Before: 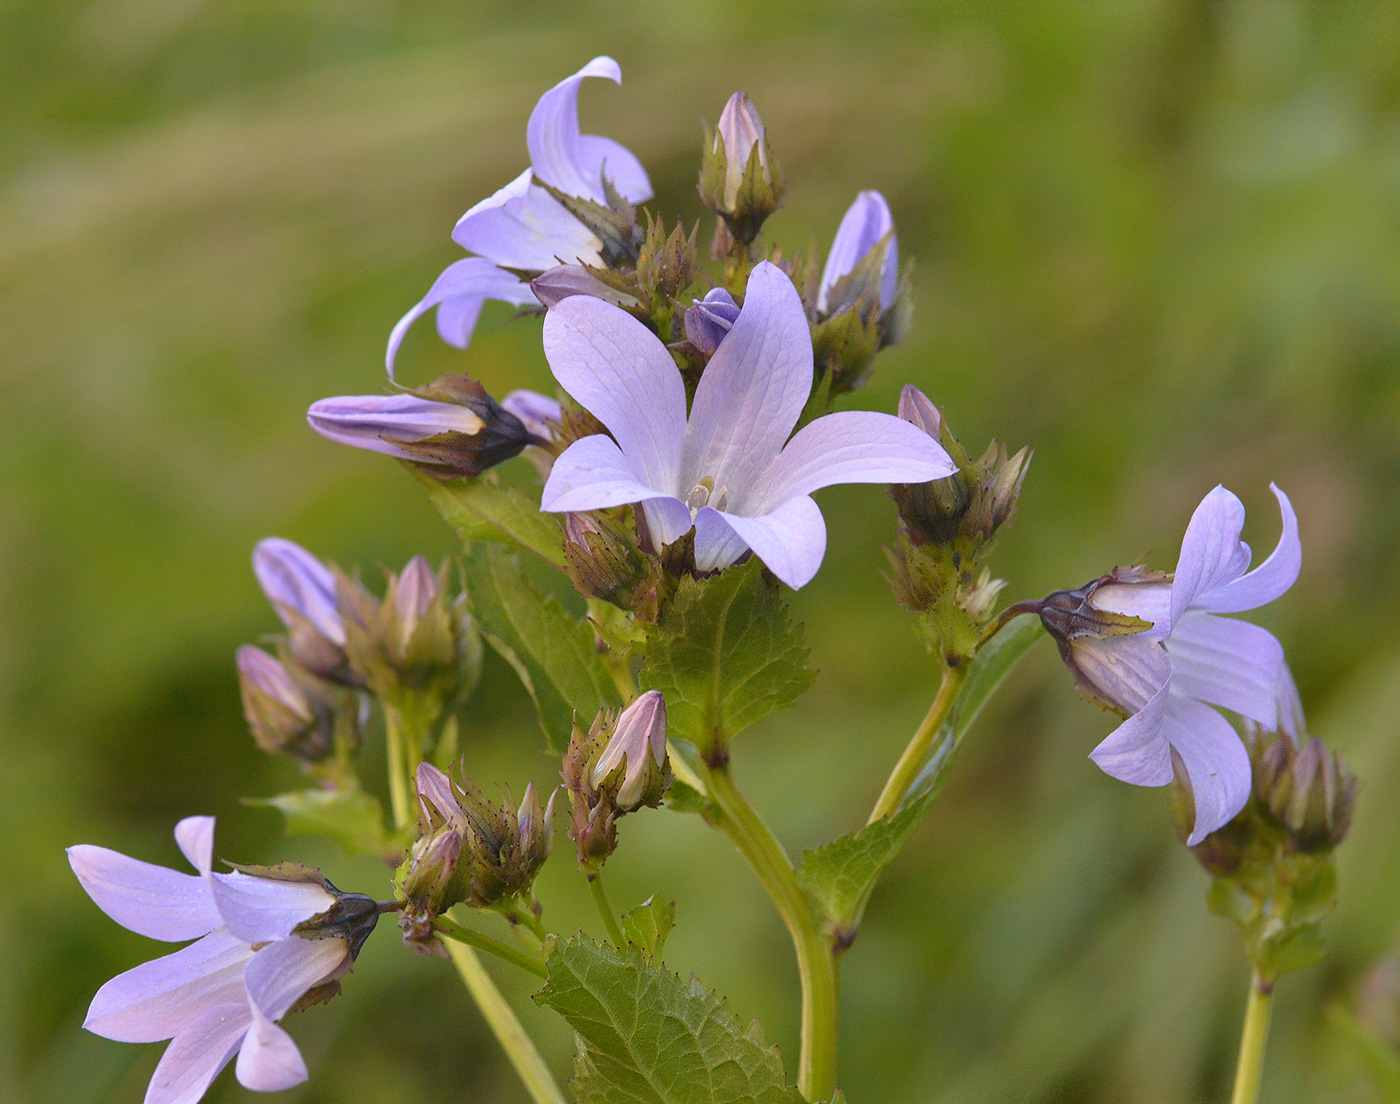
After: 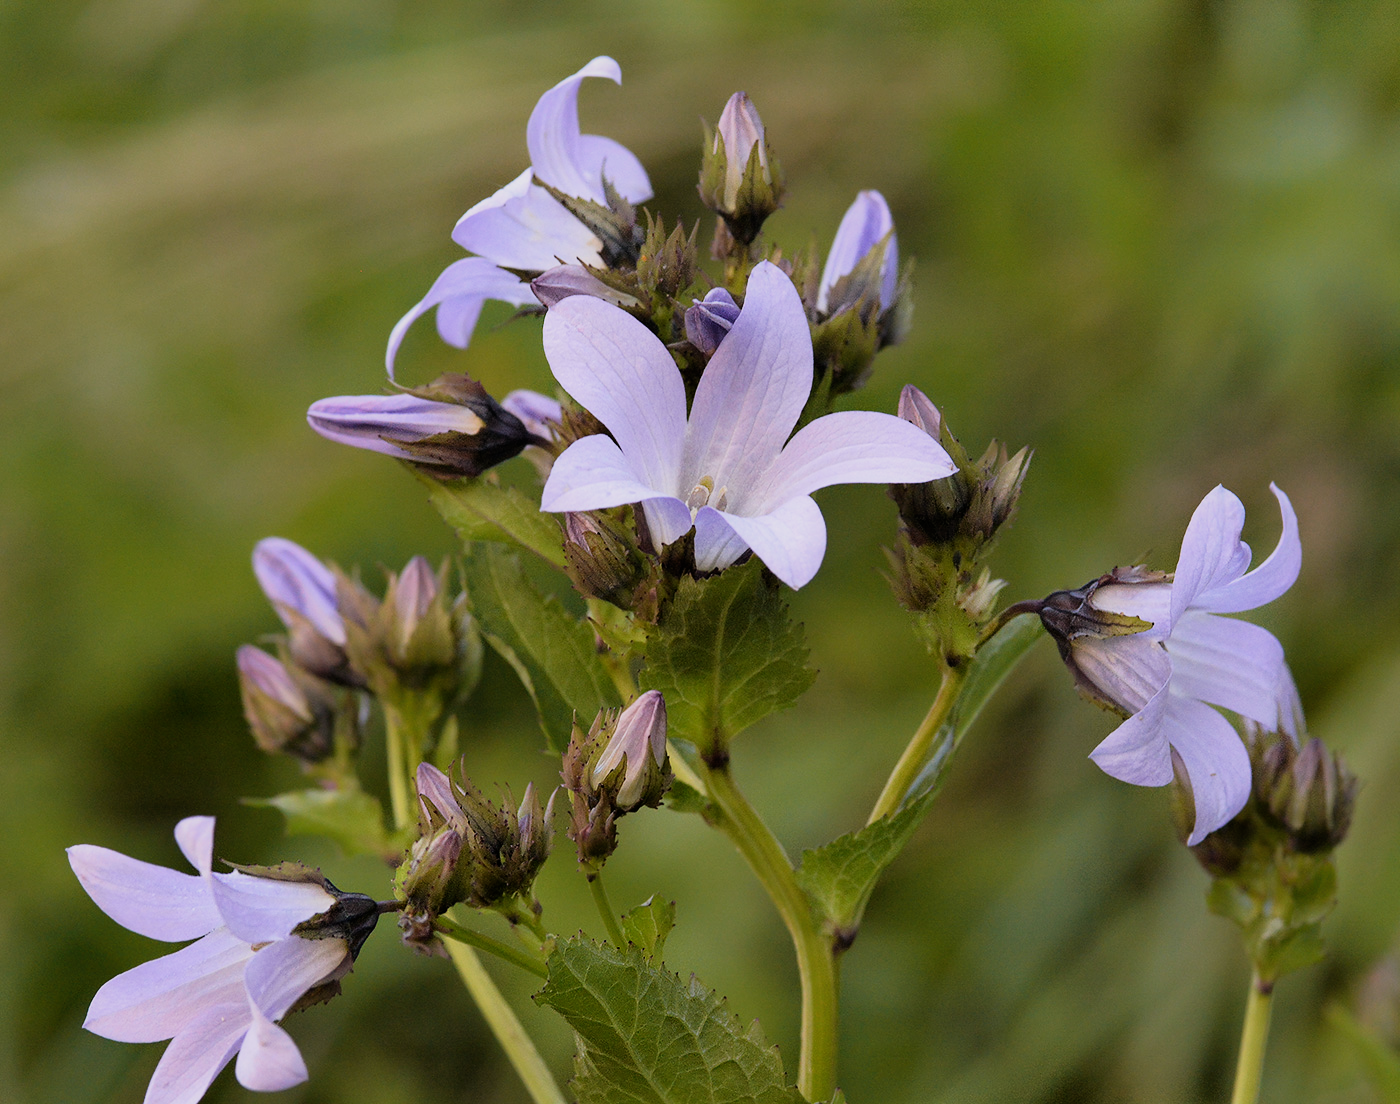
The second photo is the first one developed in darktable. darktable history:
tone equalizer: -8 EV -0.001 EV, -7 EV 0.003 EV, -6 EV -0.003 EV, -5 EV -0.012 EV, -4 EV -0.078 EV, -3 EV -0.204 EV, -2 EV -0.291 EV, -1 EV 0.106 EV, +0 EV 0.291 EV, mask exposure compensation -0.493 EV
filmic rgb: black relative exposure -5.01 EV, white relative exposure 3.99 EV, hardness 2.88, contrast 1.296, highlights saturation mix -28.69%
